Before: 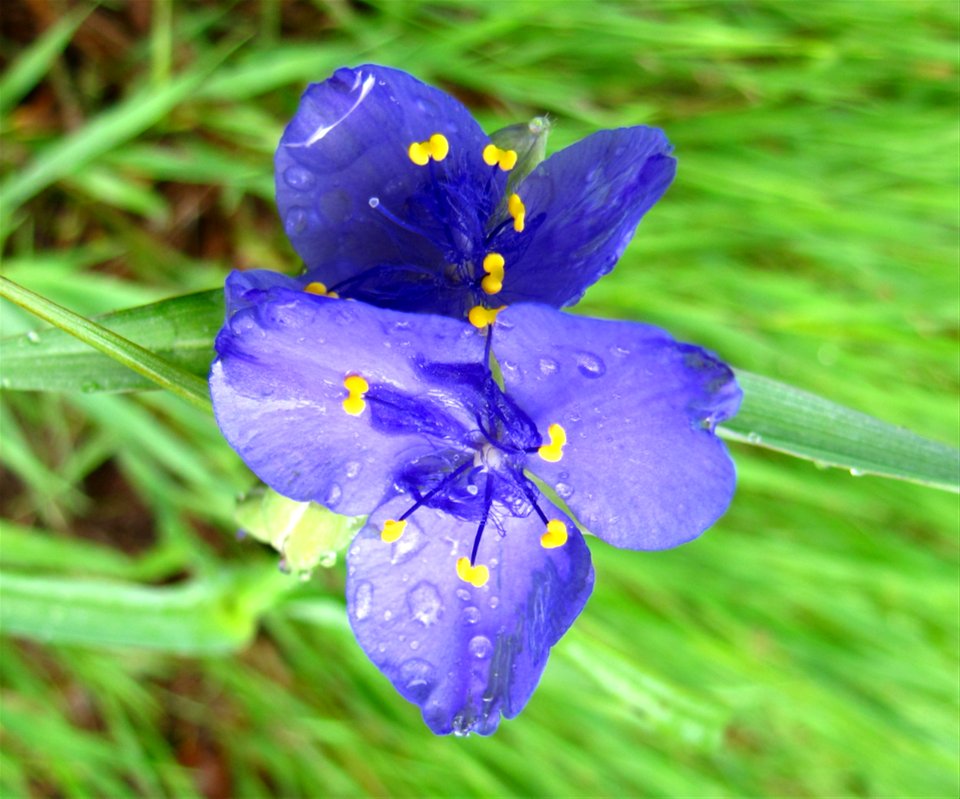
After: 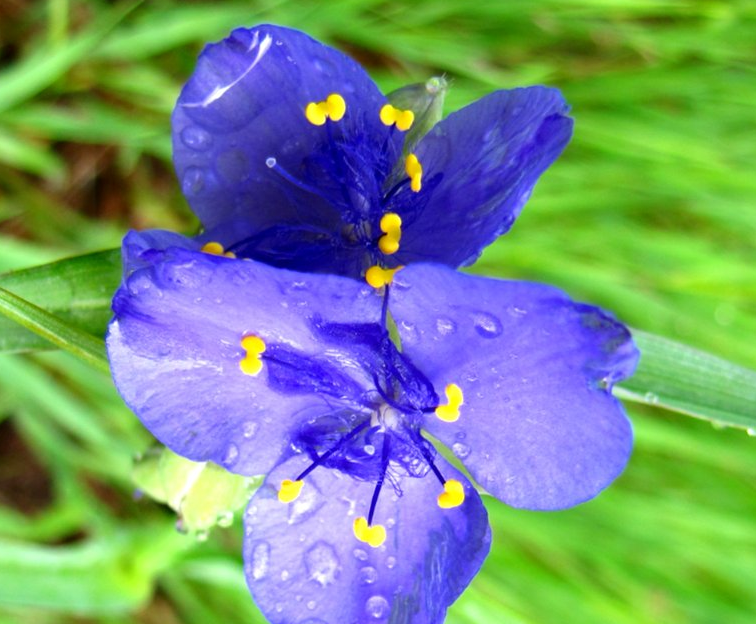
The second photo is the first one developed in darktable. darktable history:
crop and rotate: left 10.77%, top 5.1%, right 10.41%, bottom 16.76%
